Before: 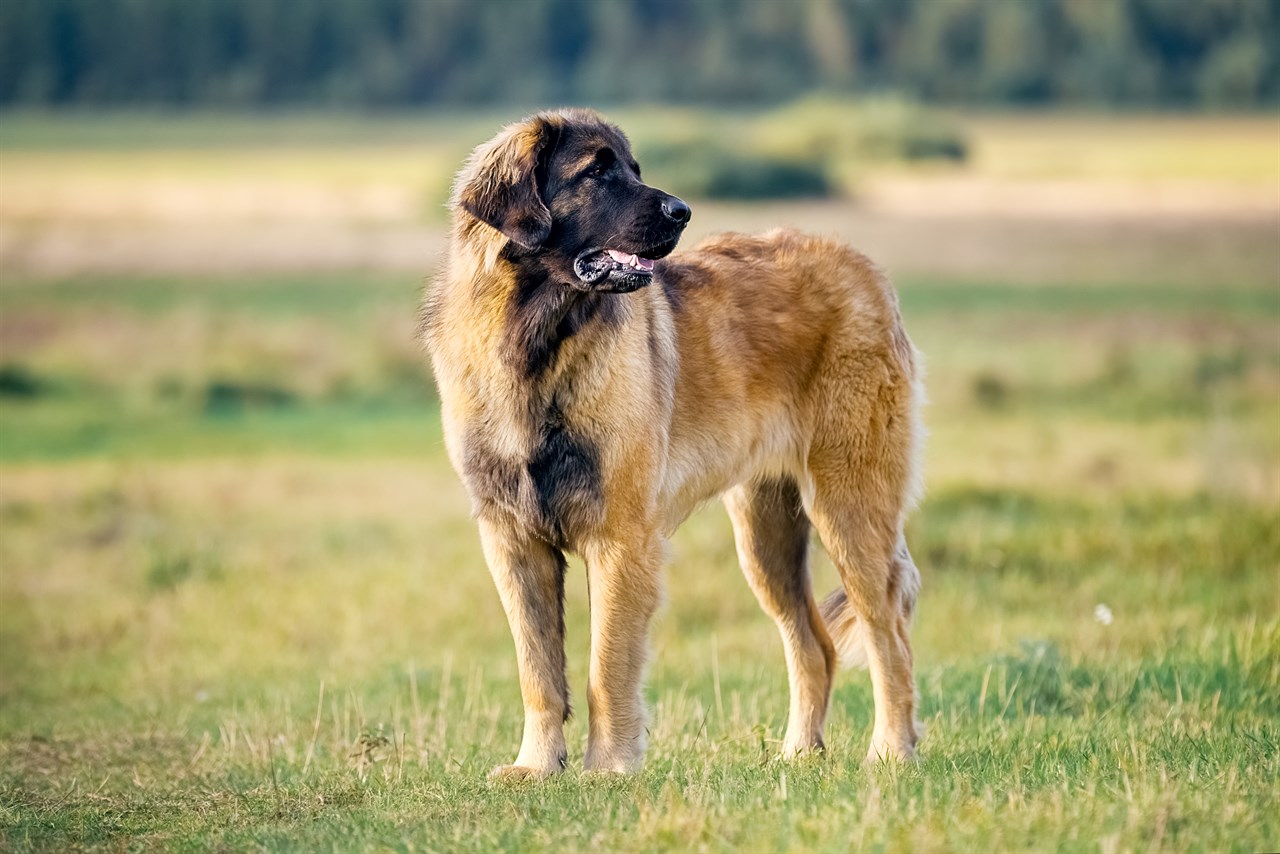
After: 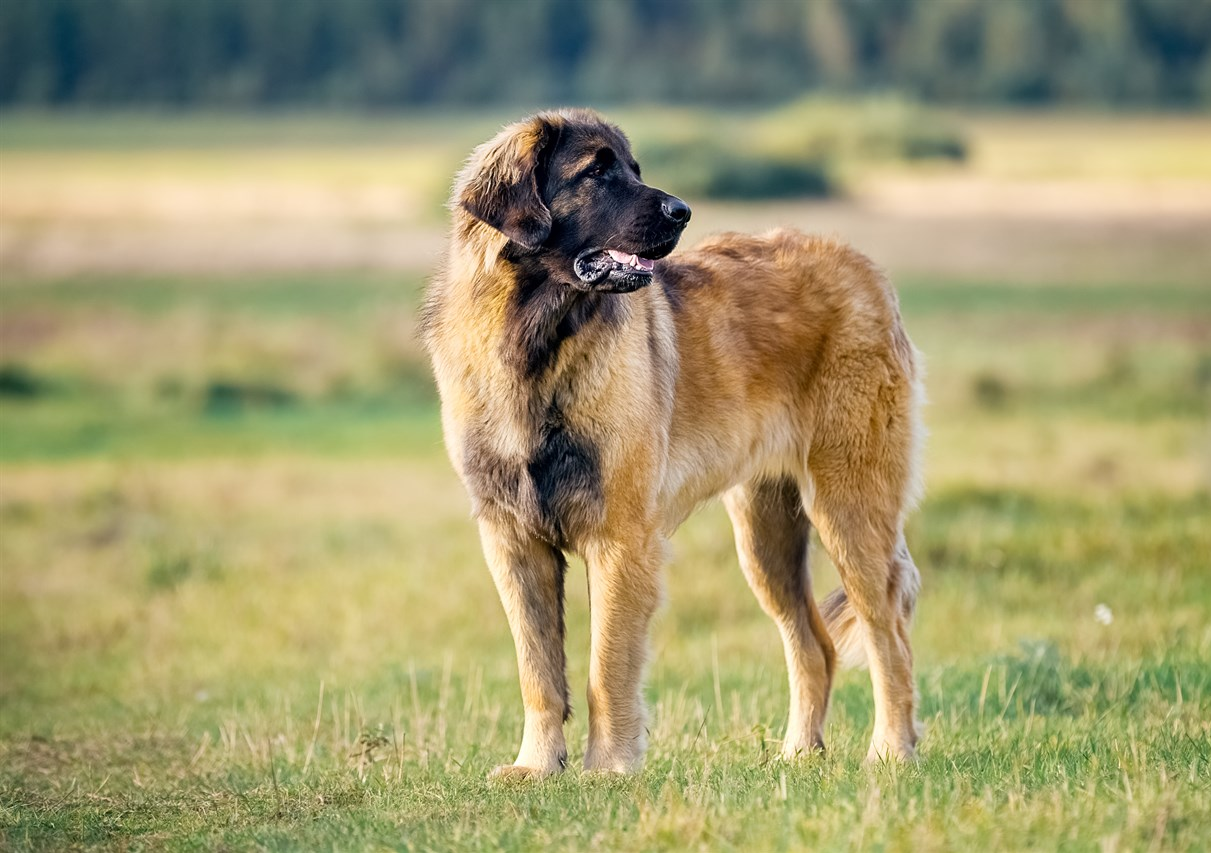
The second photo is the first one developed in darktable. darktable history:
crop and rotate: left 0%, right 5.351%
